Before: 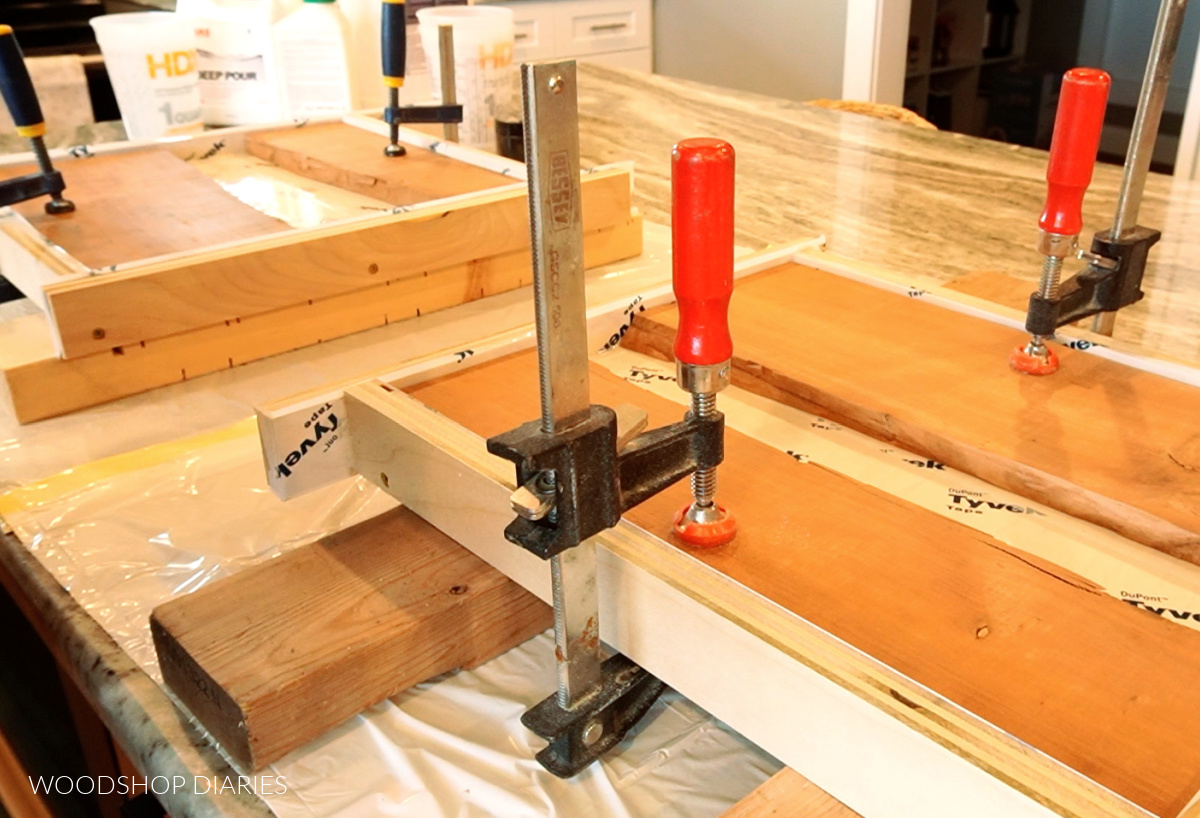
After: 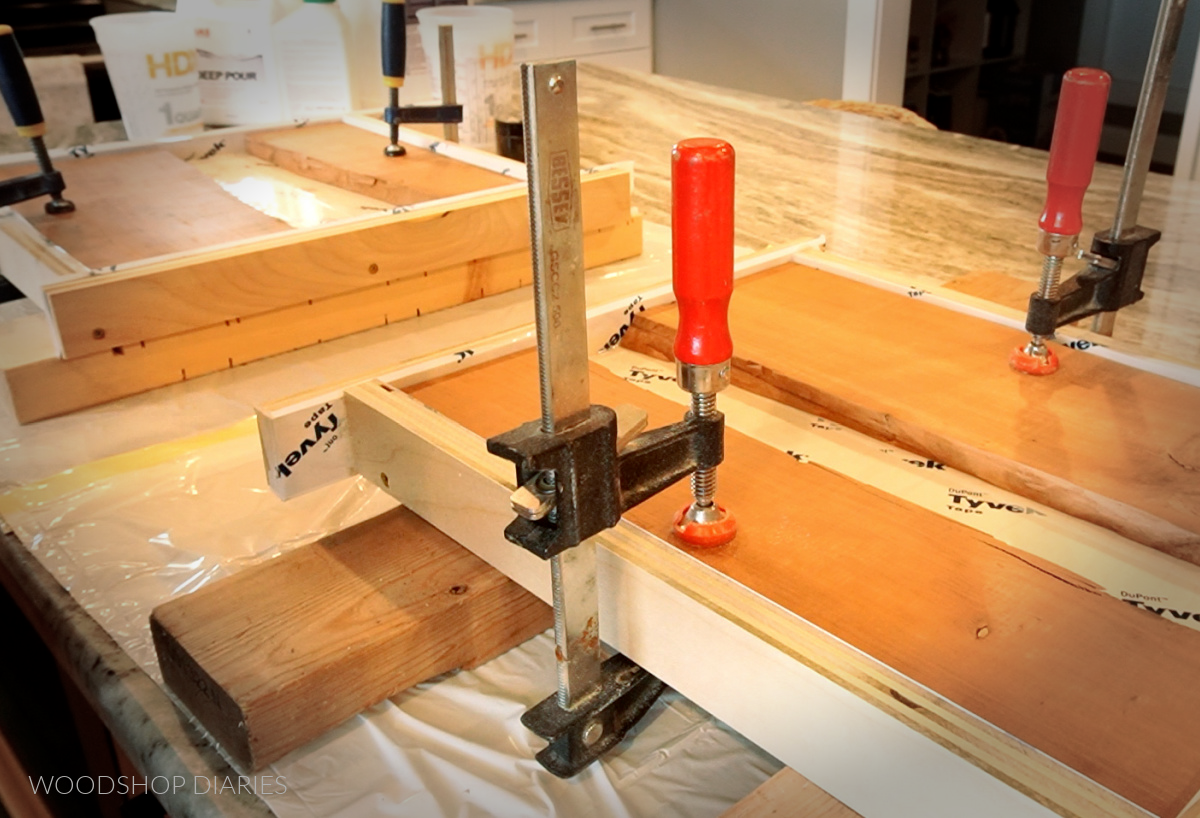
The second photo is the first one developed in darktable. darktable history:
vignetting: fall-off start 66.7%, fall-off radius 39.74%, brightness -0.576, saturation -0.258, automatic ratio true, width/height ratio 0.671, dithering 16-bit output
exposure: black level correction 0.001, compensate highlight preservation false
